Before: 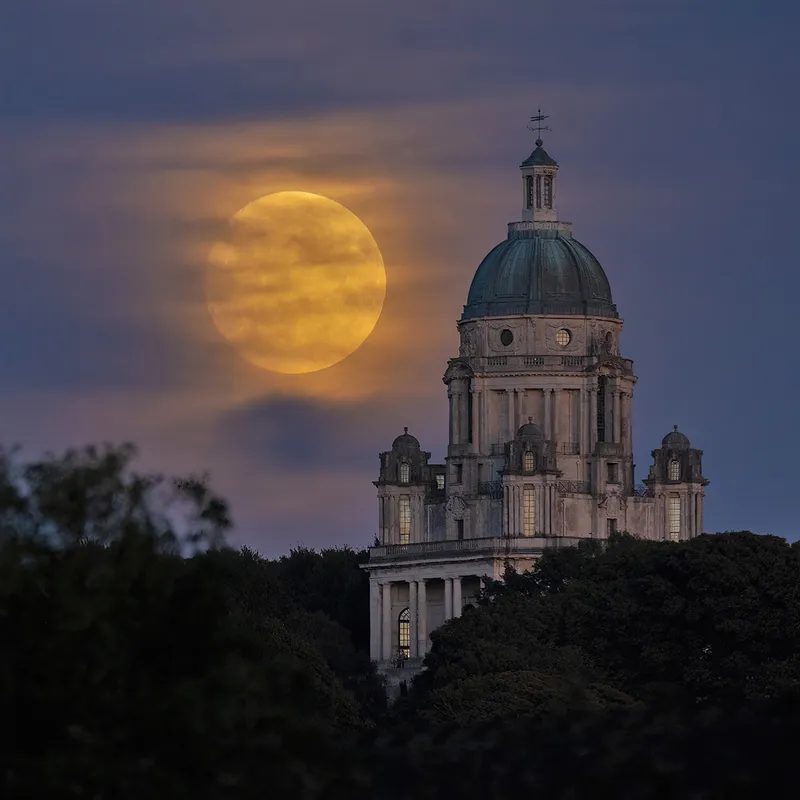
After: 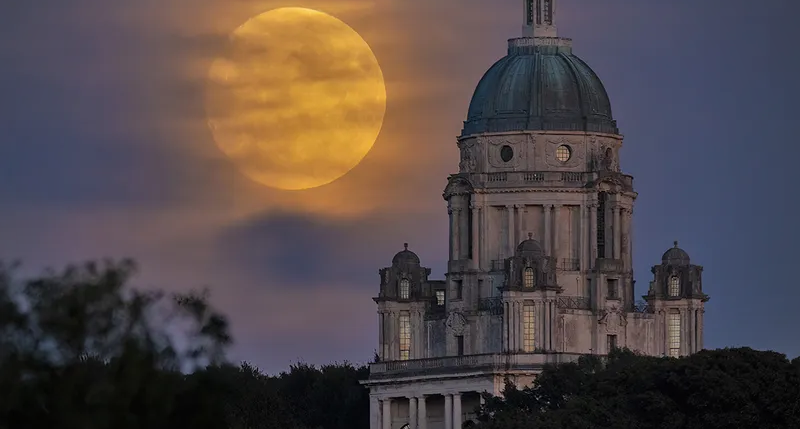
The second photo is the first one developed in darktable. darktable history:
crop and rotate: top 23.178%, bottom 23.131%
vignetting: fall-off radius 62.82%, center (-0.031, -0.047)
